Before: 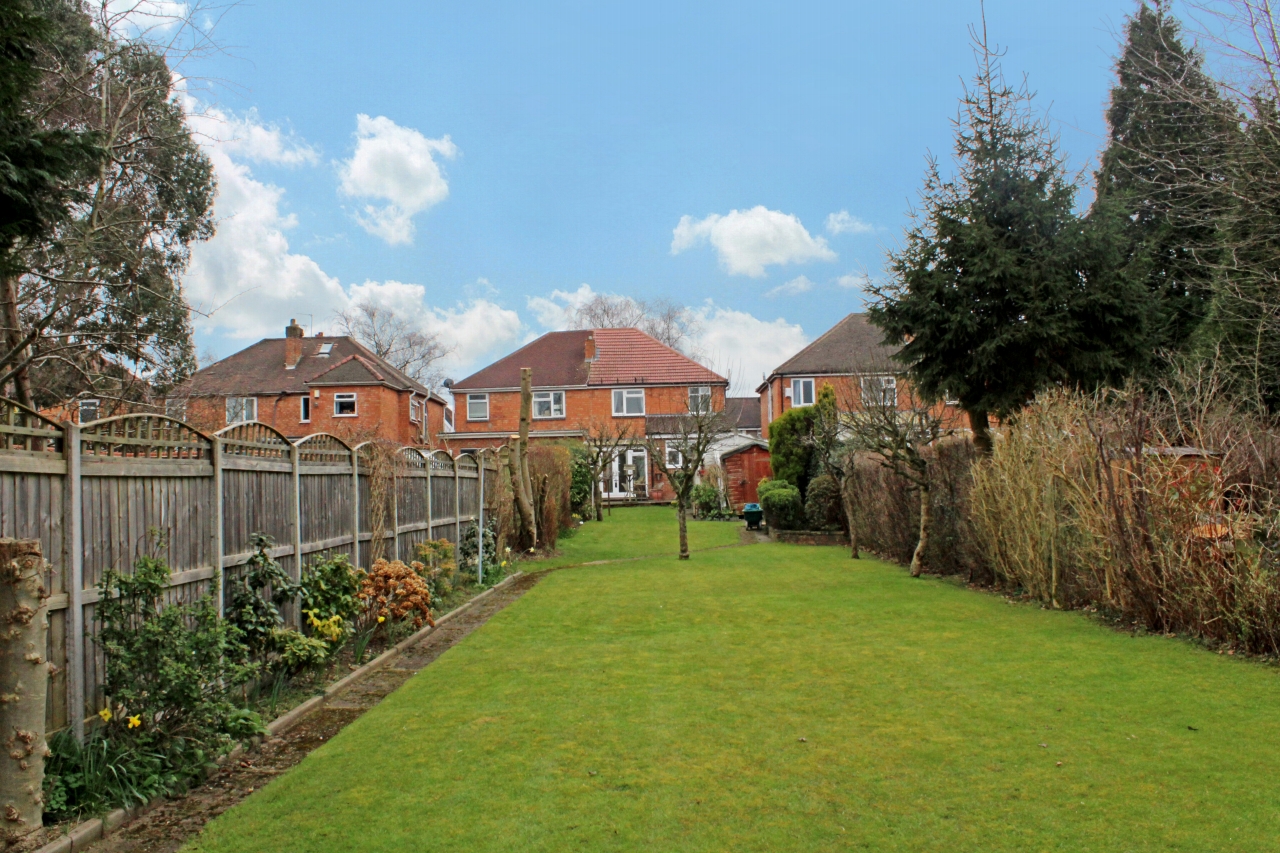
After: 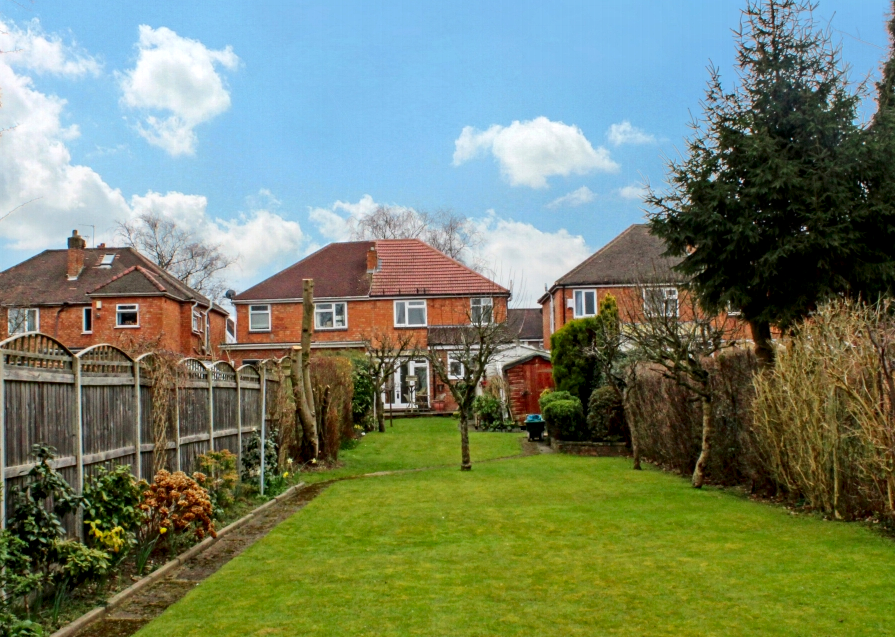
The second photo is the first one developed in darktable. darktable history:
crop and rotate: left 17.046%, top 10.659%, right 12.989%, bottom 14.553%
local contrast: on, module defaults
contrast brightness saturation: contrast 0.13, brightness -0.05, saturation 0.16
